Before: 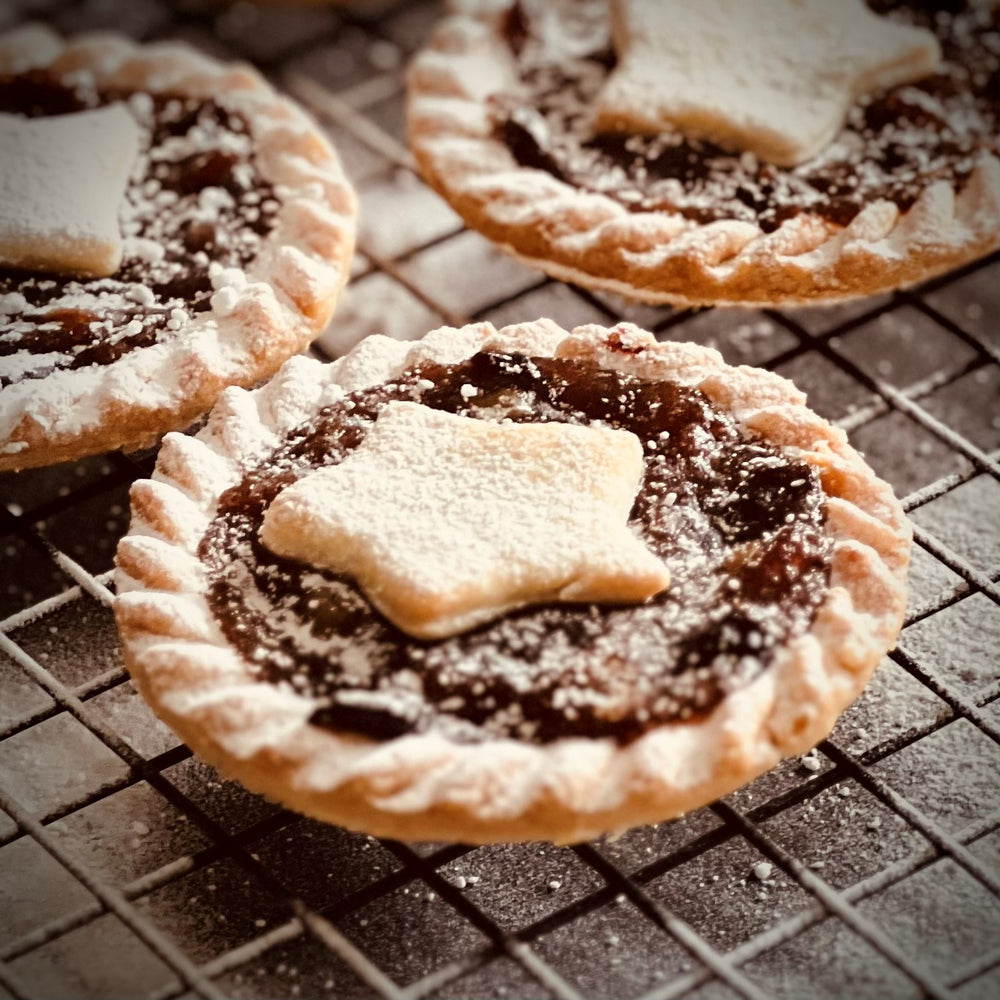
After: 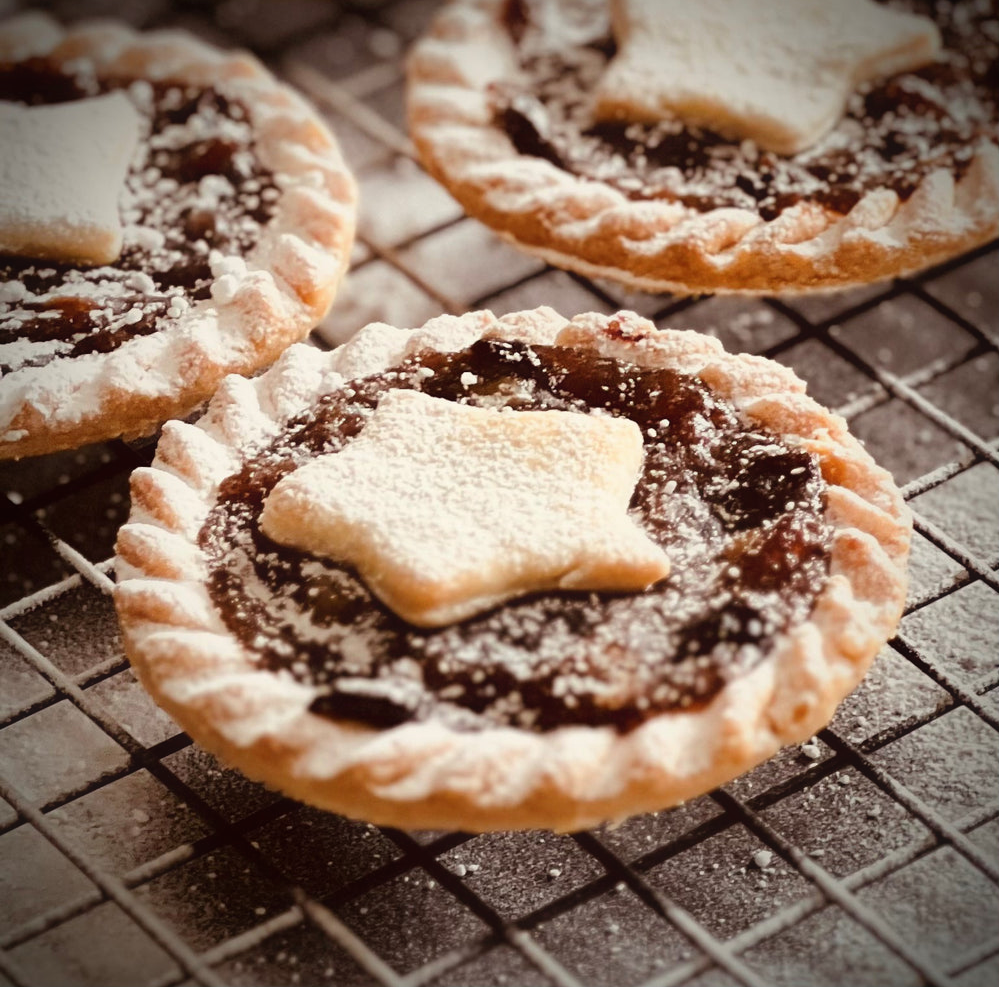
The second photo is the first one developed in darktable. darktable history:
contrast equalizer: octaves 7, y [[0.511, 0.558, 0.631, 0.632, 0.559, 0.512], [0.5 ×6], [0.507, 0.559, 0.627, 0.644, 0.647, 0.647], [0 ×6], [0 ×6]], mix -0.294
crop: top 1.224%, right 0.066%
